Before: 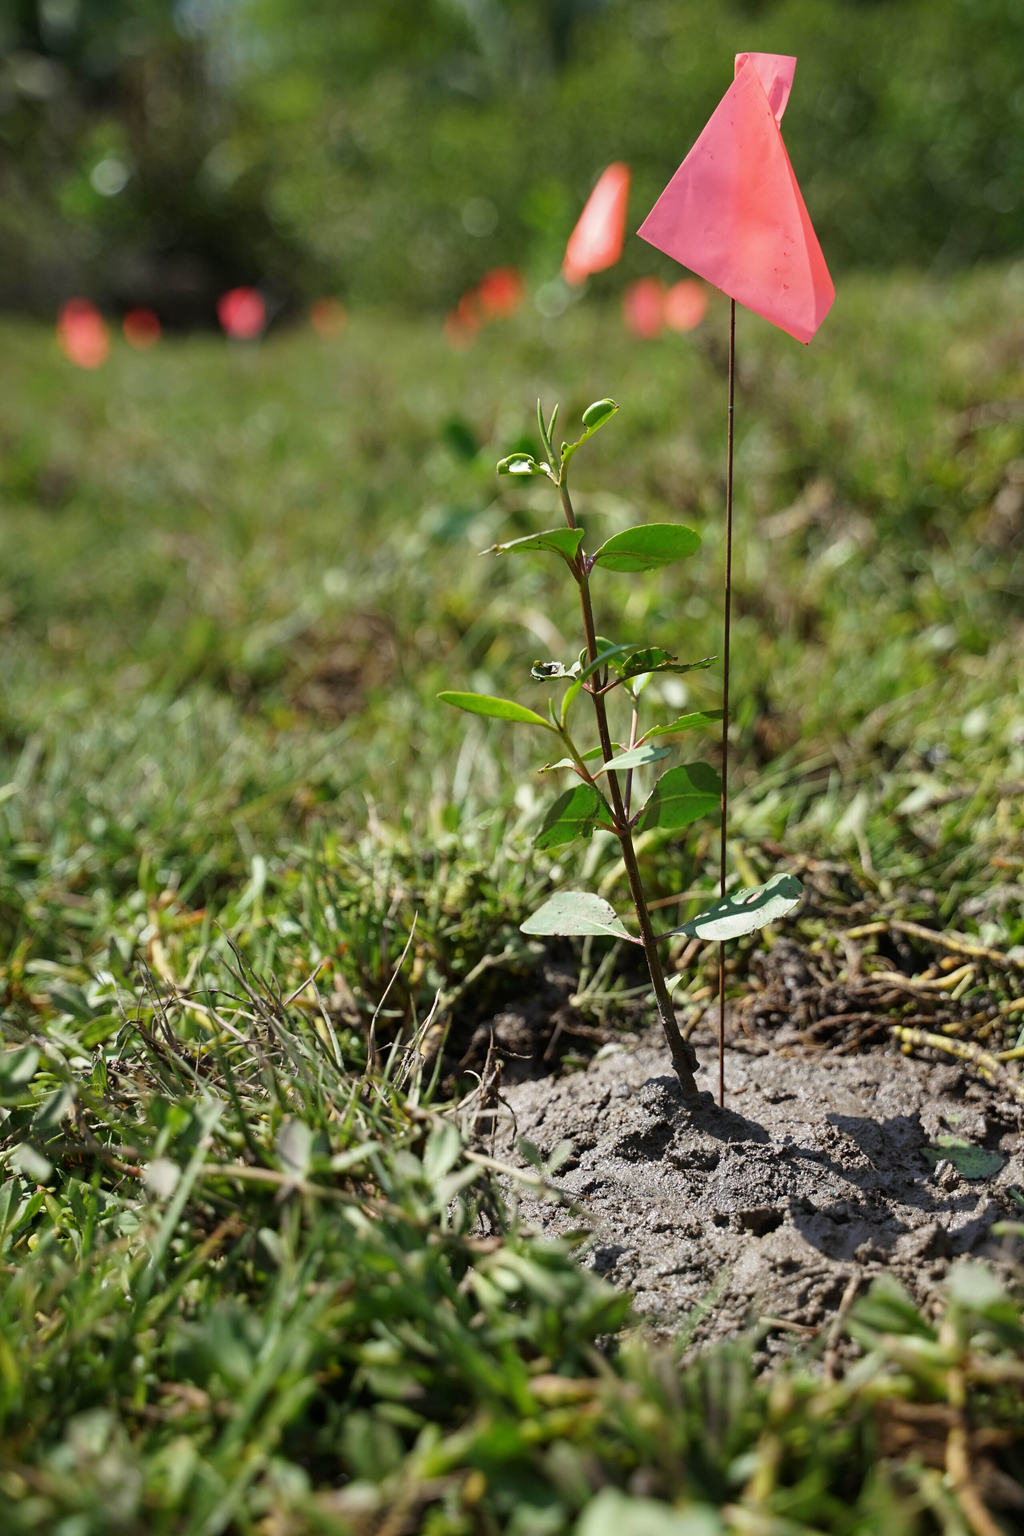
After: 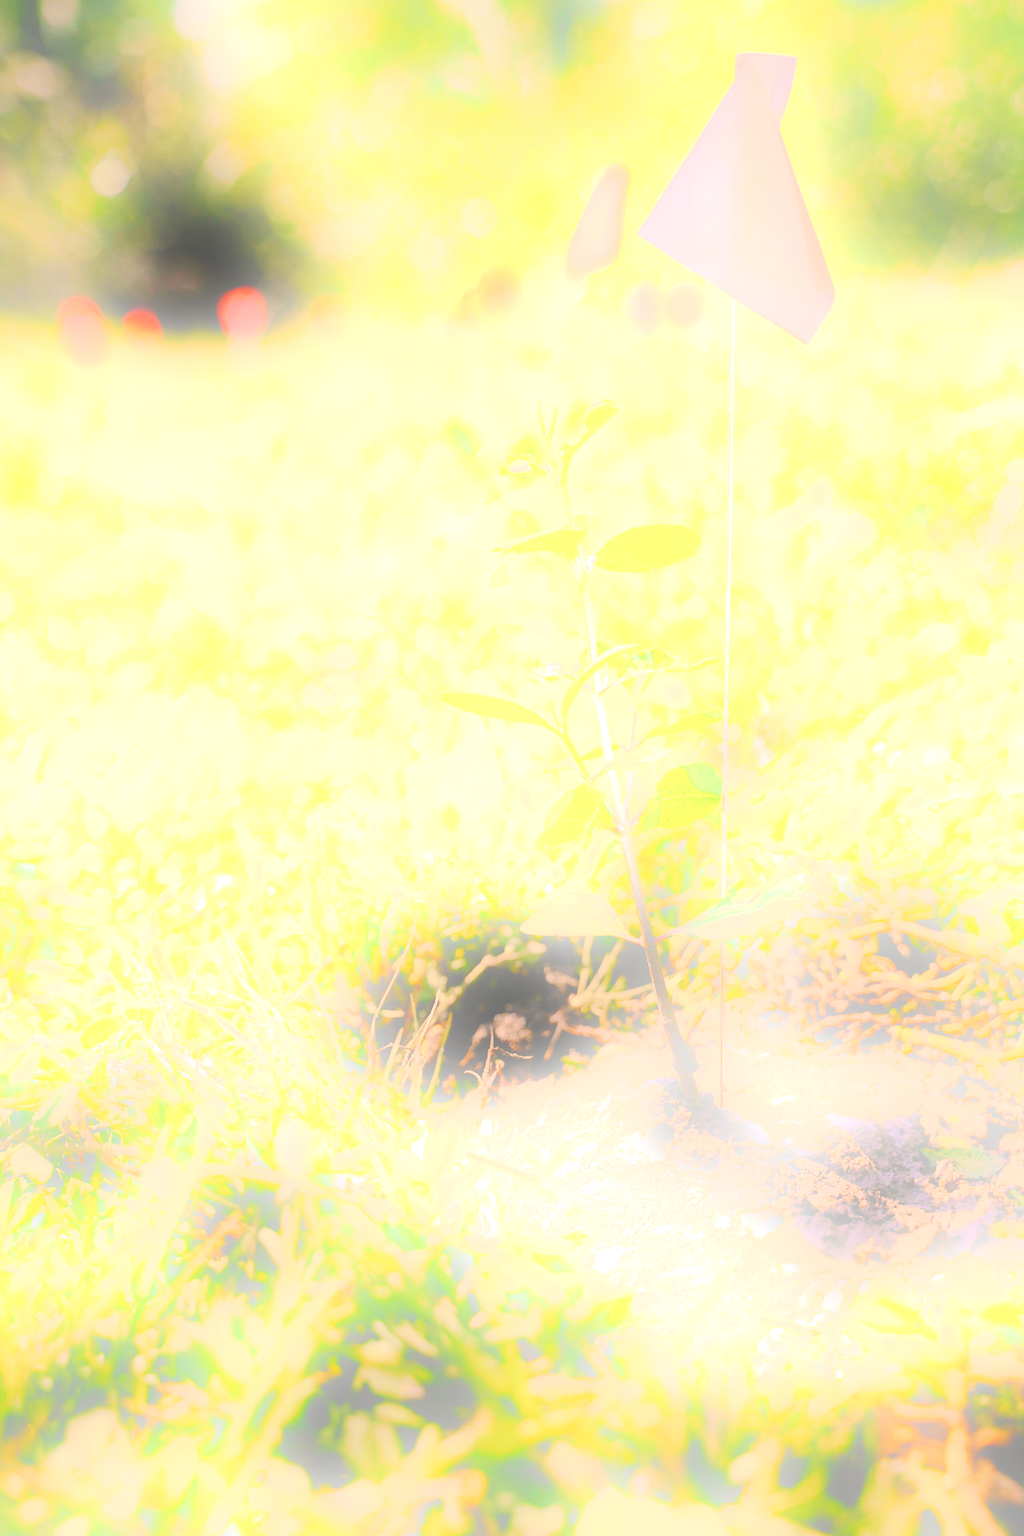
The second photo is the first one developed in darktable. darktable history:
tone curve: curves: ch0 [(0, 0) (0.003, 0.019) (0.011, 0.019) (0.025, 0.023) (0.044, 0.032) (0.069, 0.046) (0.1, 0.073) (0.136, 0.129) (0.177, 0.207) (0.224, 0.295) (0.277, 0.394) (0.335, 0.48) (0.399, 0.524) (0.468, 0.575) (0.543, 0.628) (0.623, 0.684) (0.709, 0.739) (0.801, 0.808) (0.898, 0.9) (1, 1)], preserve colors none
contrast brightness saturation: saturation -0.05
bloom: size 25%, threshold 5%, strength 90%
color correction: highlights a* 17.88, highlights b* 18.79
